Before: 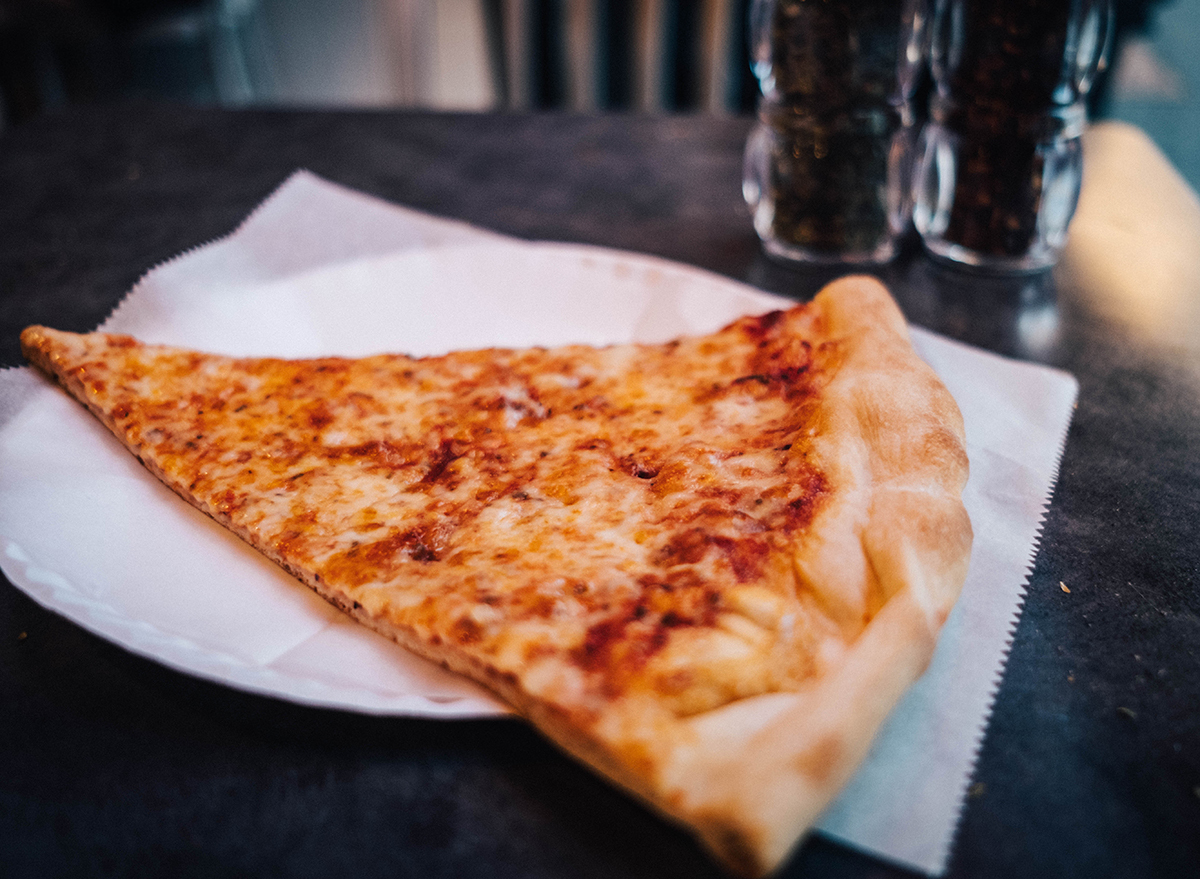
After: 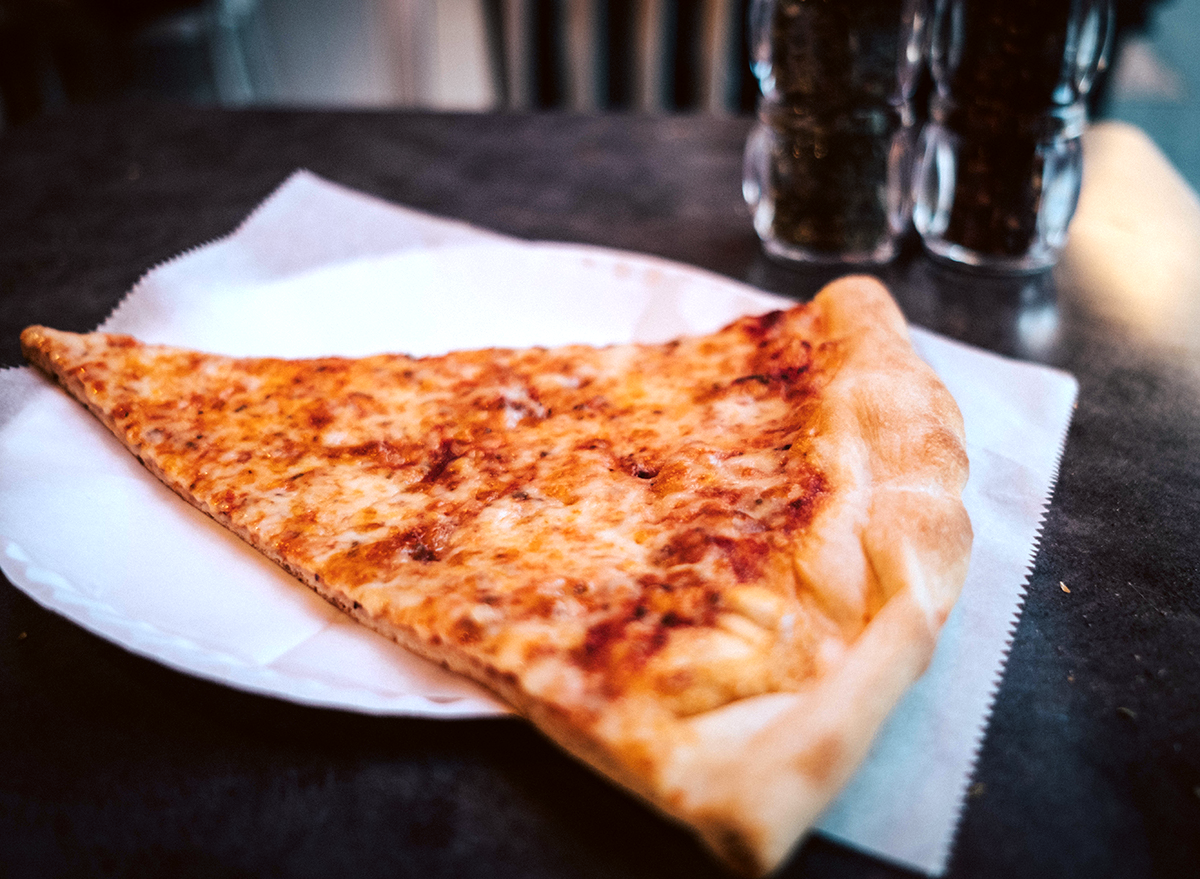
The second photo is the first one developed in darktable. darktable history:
color correction: highlights a* -3.38, highlights b* -6.97, shadows a* 3.11, shadows b* 5.18
tone equalizer: -8 EV -0.39 EV, -7 EV -0.379 EV, -6 EV -0.31 EV, -5 EV -0.209 EV, -3 EV 0.192 EV, -2 EV 0.326 EV, -1 EV 0.375 EV, +0 EV 0.439 EV
